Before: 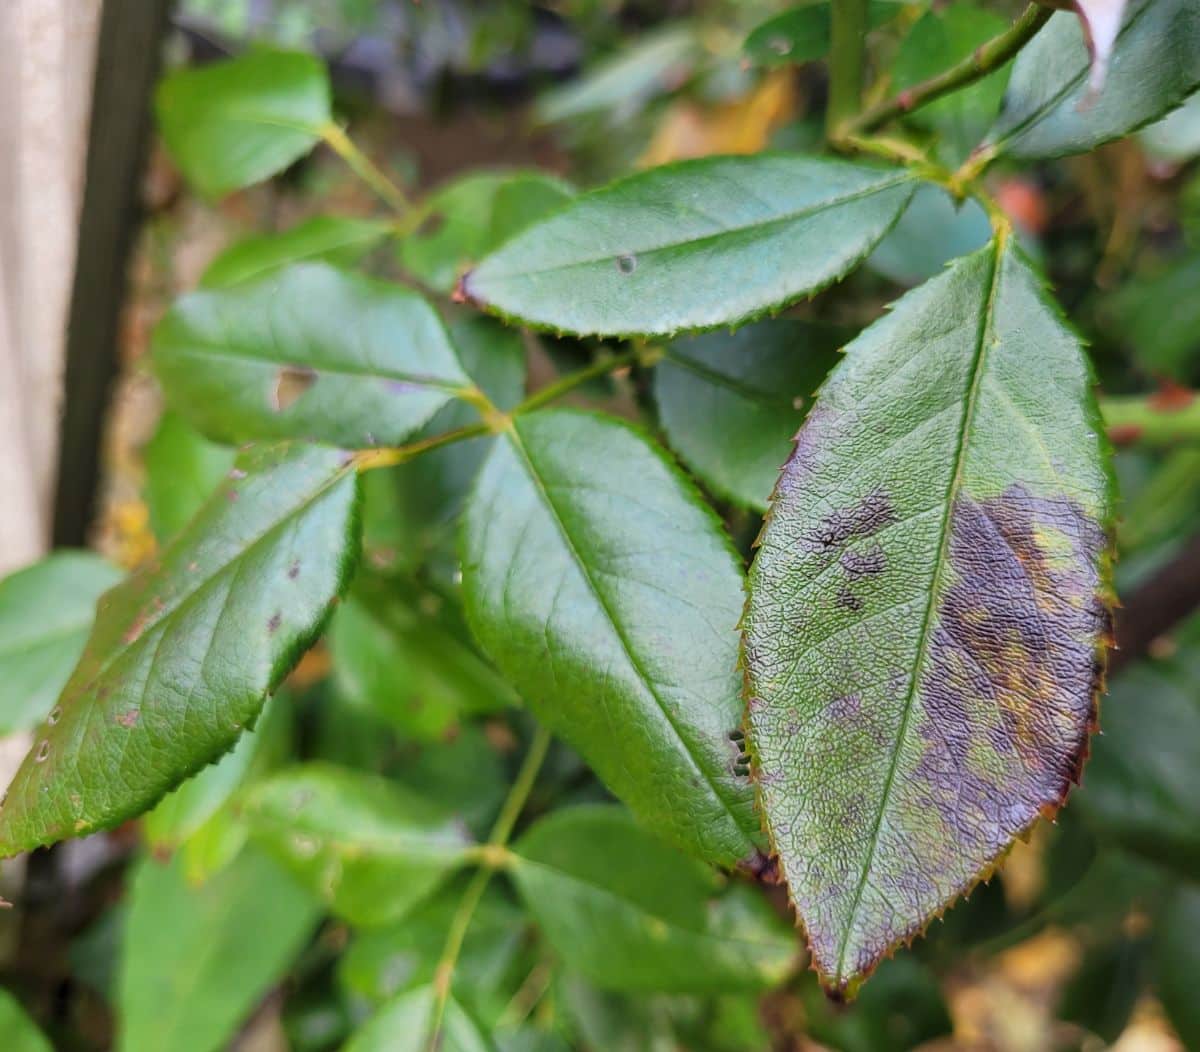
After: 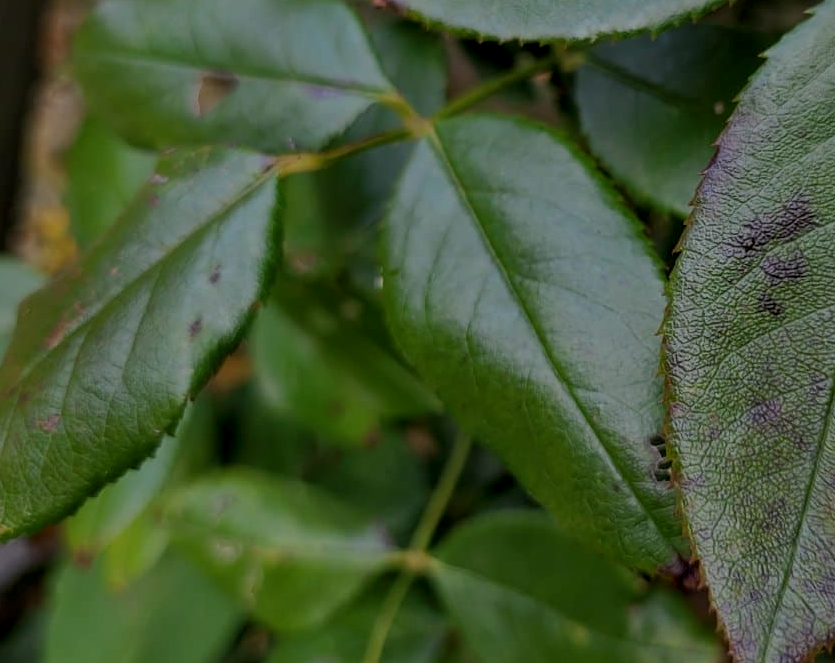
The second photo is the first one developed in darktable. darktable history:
exposure: exposure -1.421 EV, compensate highlight preservation false
crop: left 6.655%, top 28.06%, right 23.742%, bottom 8.898%
local contrast: on, module defaults
